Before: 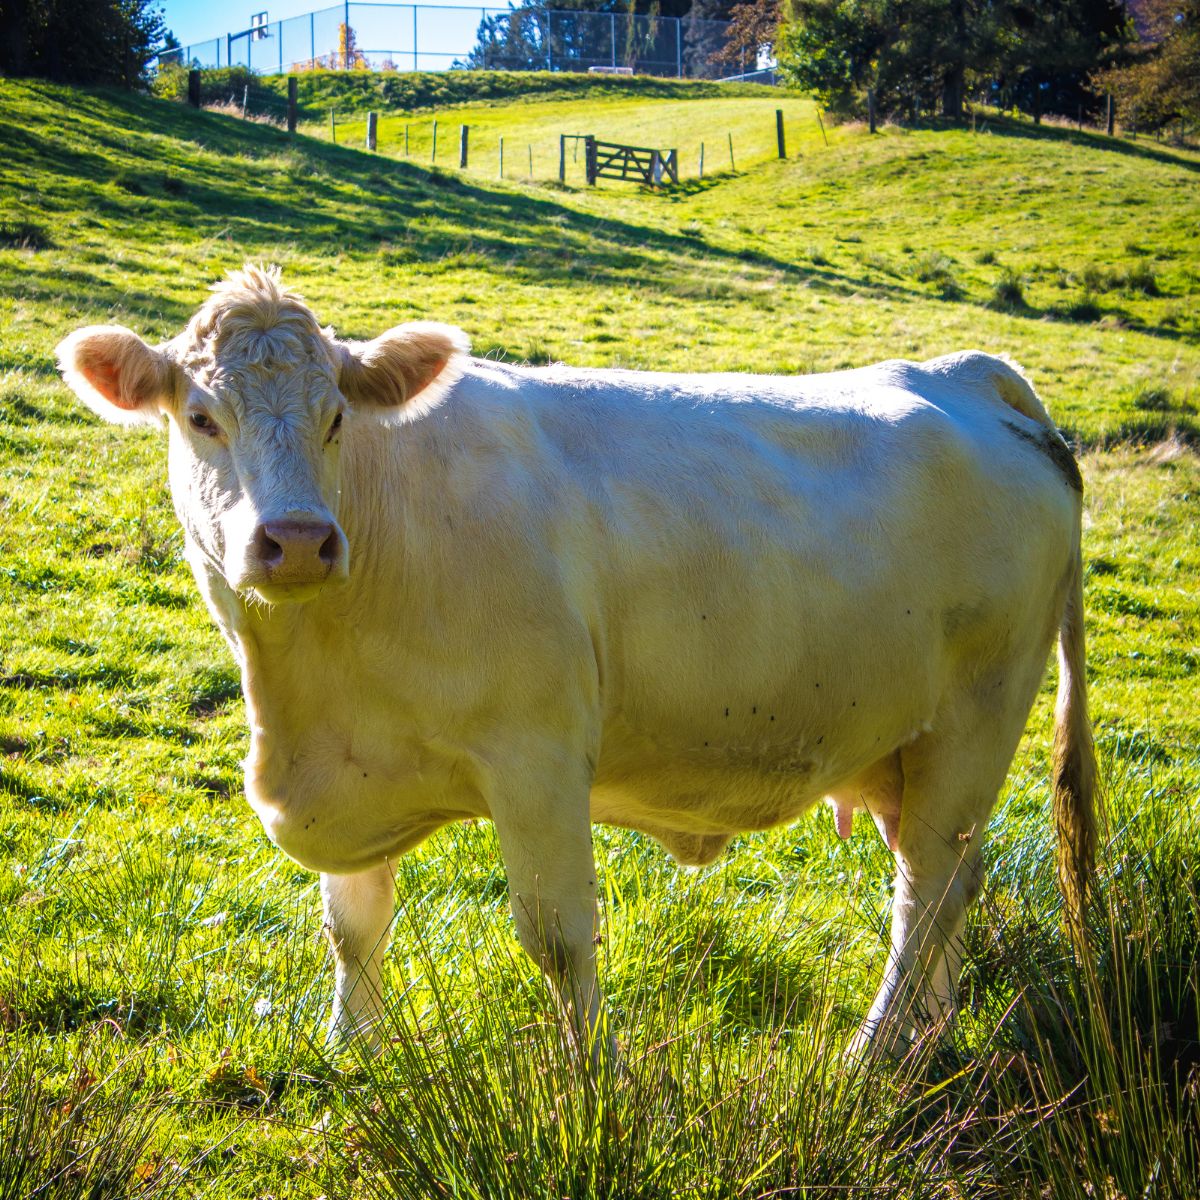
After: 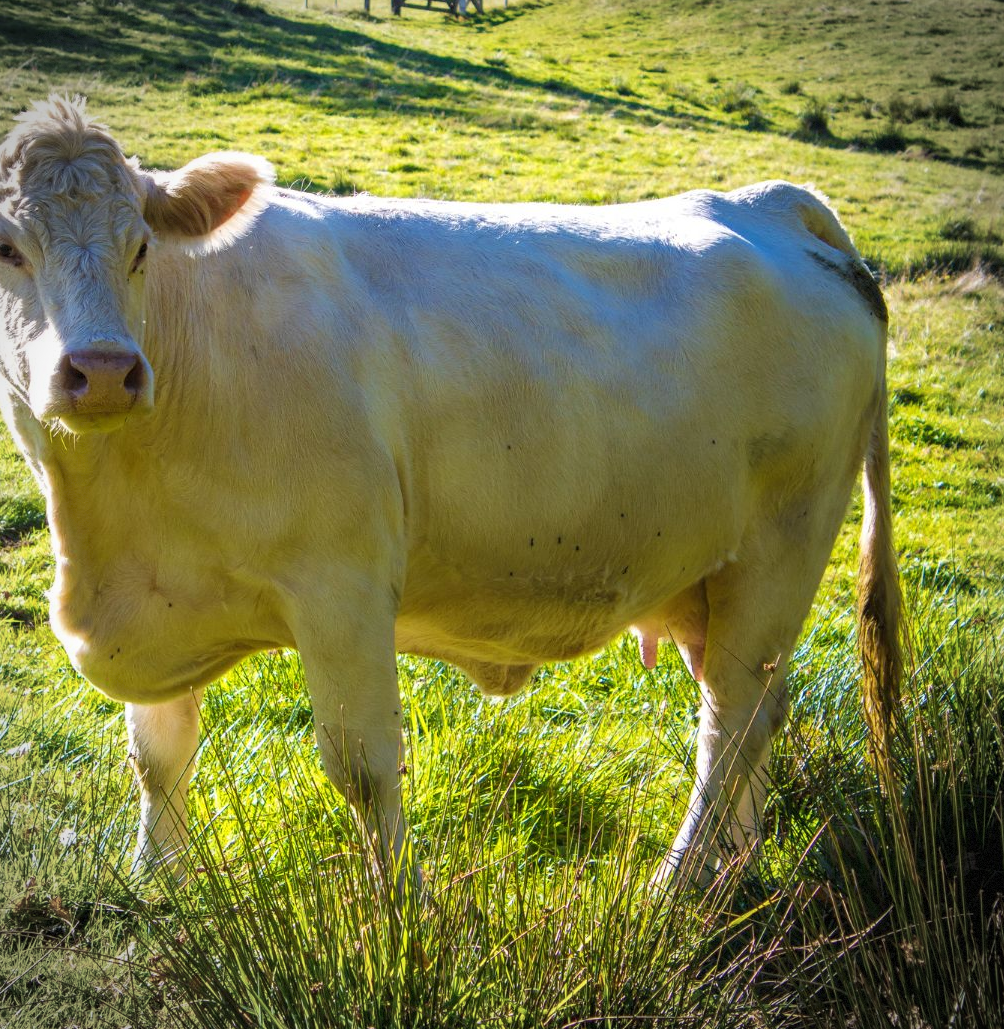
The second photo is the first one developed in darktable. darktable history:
vignetting: dithering 8-bit output, unbound false
crop: left 16.315%, top 14.246%
